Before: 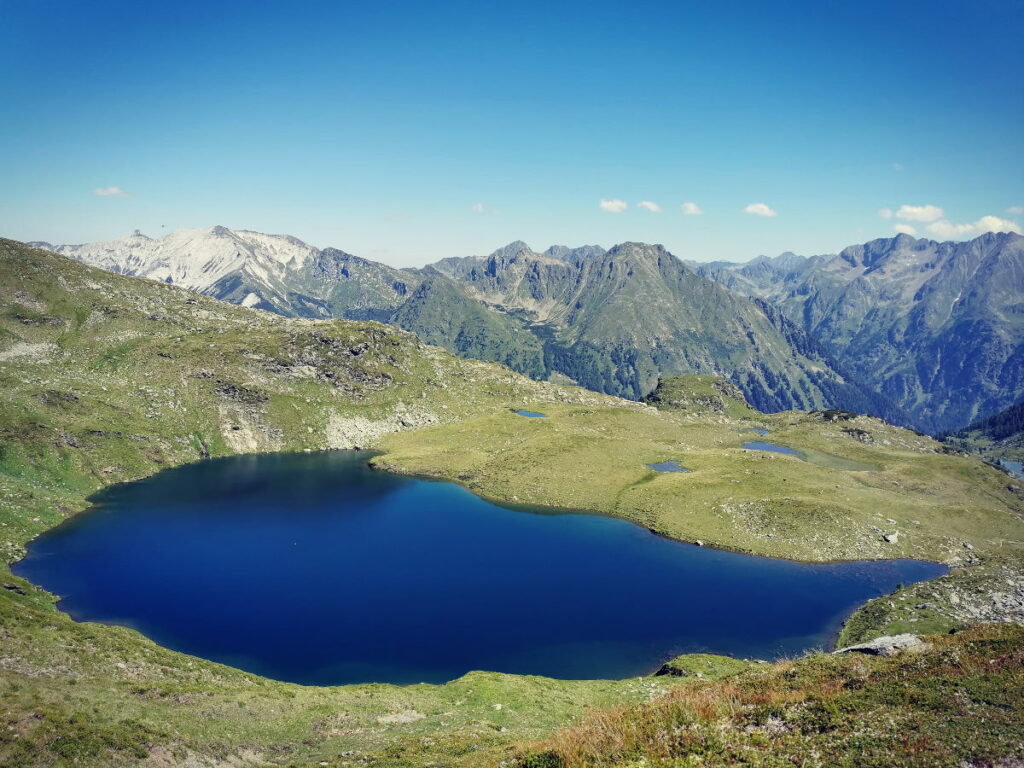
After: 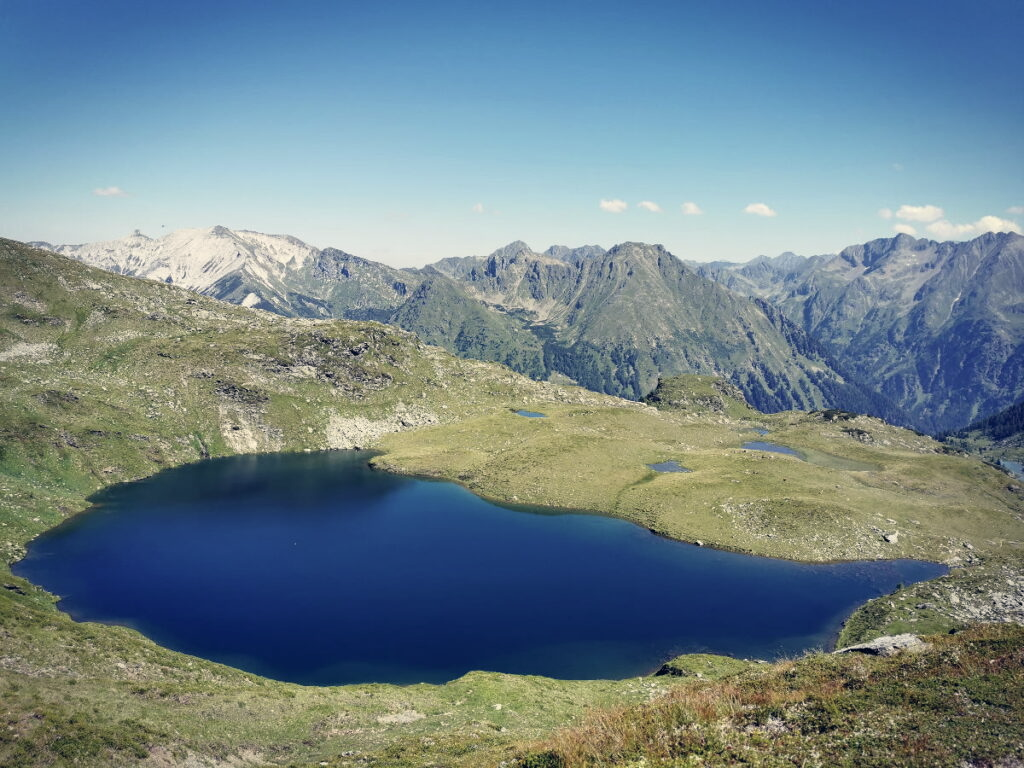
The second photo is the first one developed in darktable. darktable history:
shadows and highlights: shadows 0, highlights 40
white balance: emerald 1
color correction: highlights a* 2.75, highlights b* 5, shadows a* -2.04, shadows b* -4.84, saturation 0.8
